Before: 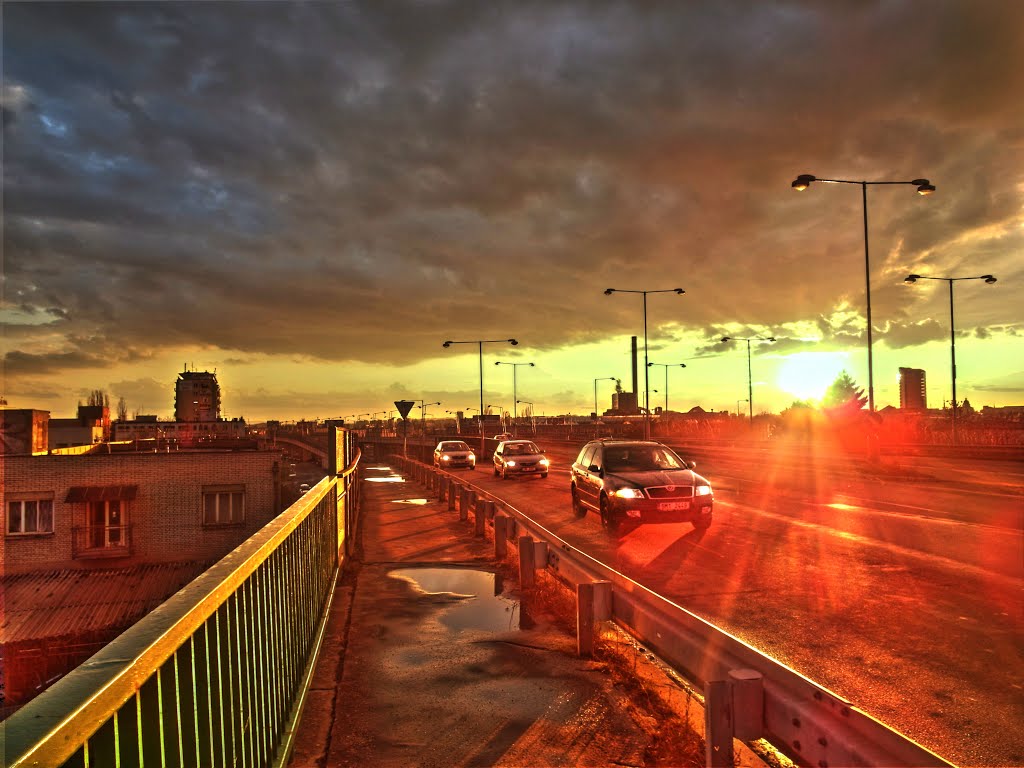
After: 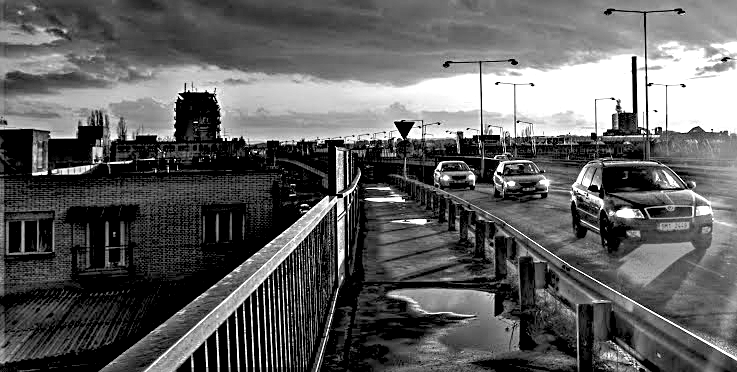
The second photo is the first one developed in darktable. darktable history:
exposure: black level correction 0.04, exposure 0.5 EV, compensate highlight preservation false
local contrast: on, module defaults
white balance: emerald 1
sharpen: on, module defaults
monochrome: a 32, b 64, size 2.3
color correction: highlights a* -0.482, highlights b* 9.48, shadows a* -9.48, shadows b* 0.803
crop: top 36.498%, right 27.964%, bottom 14.995%
